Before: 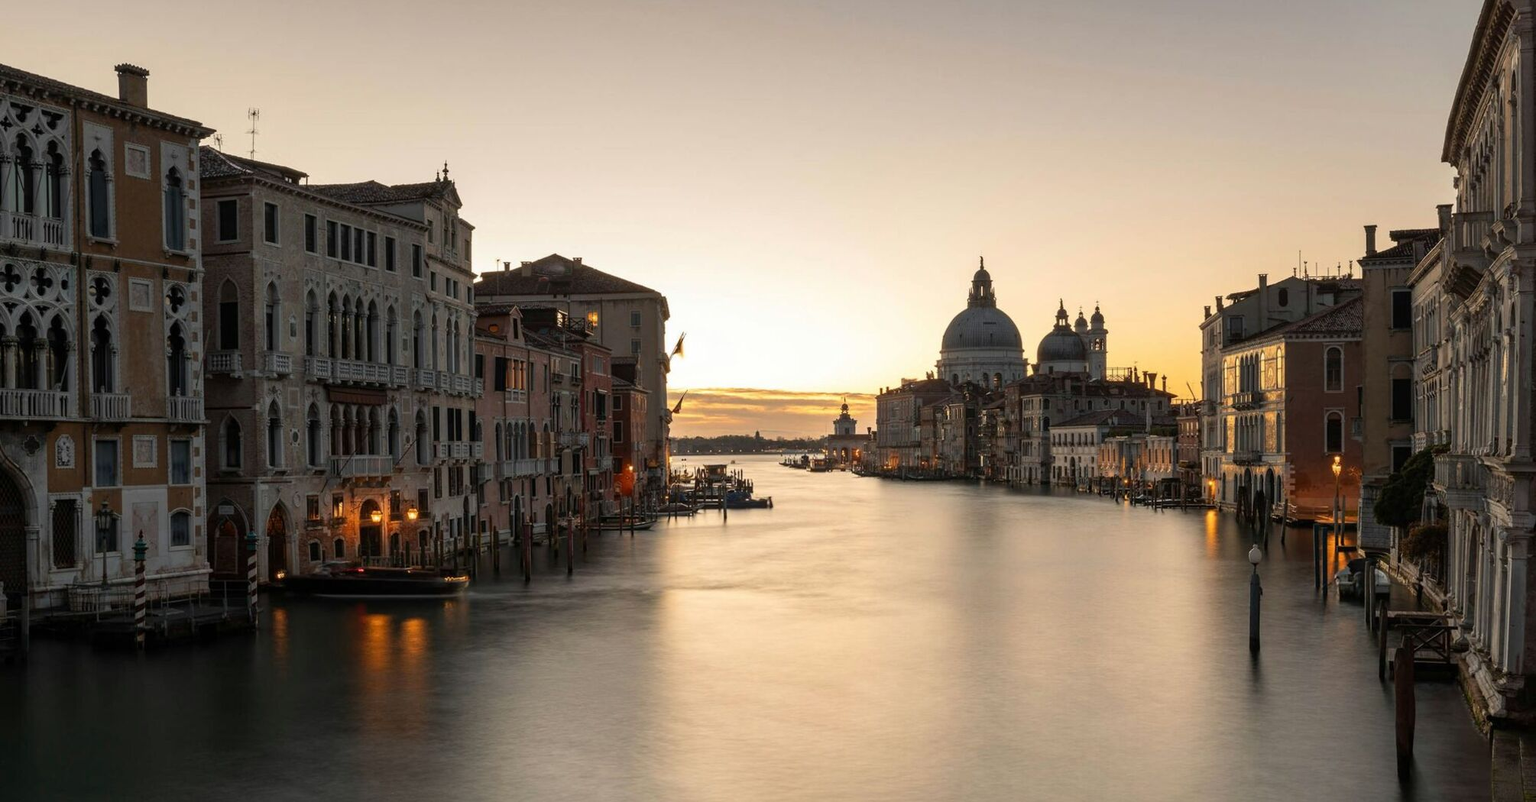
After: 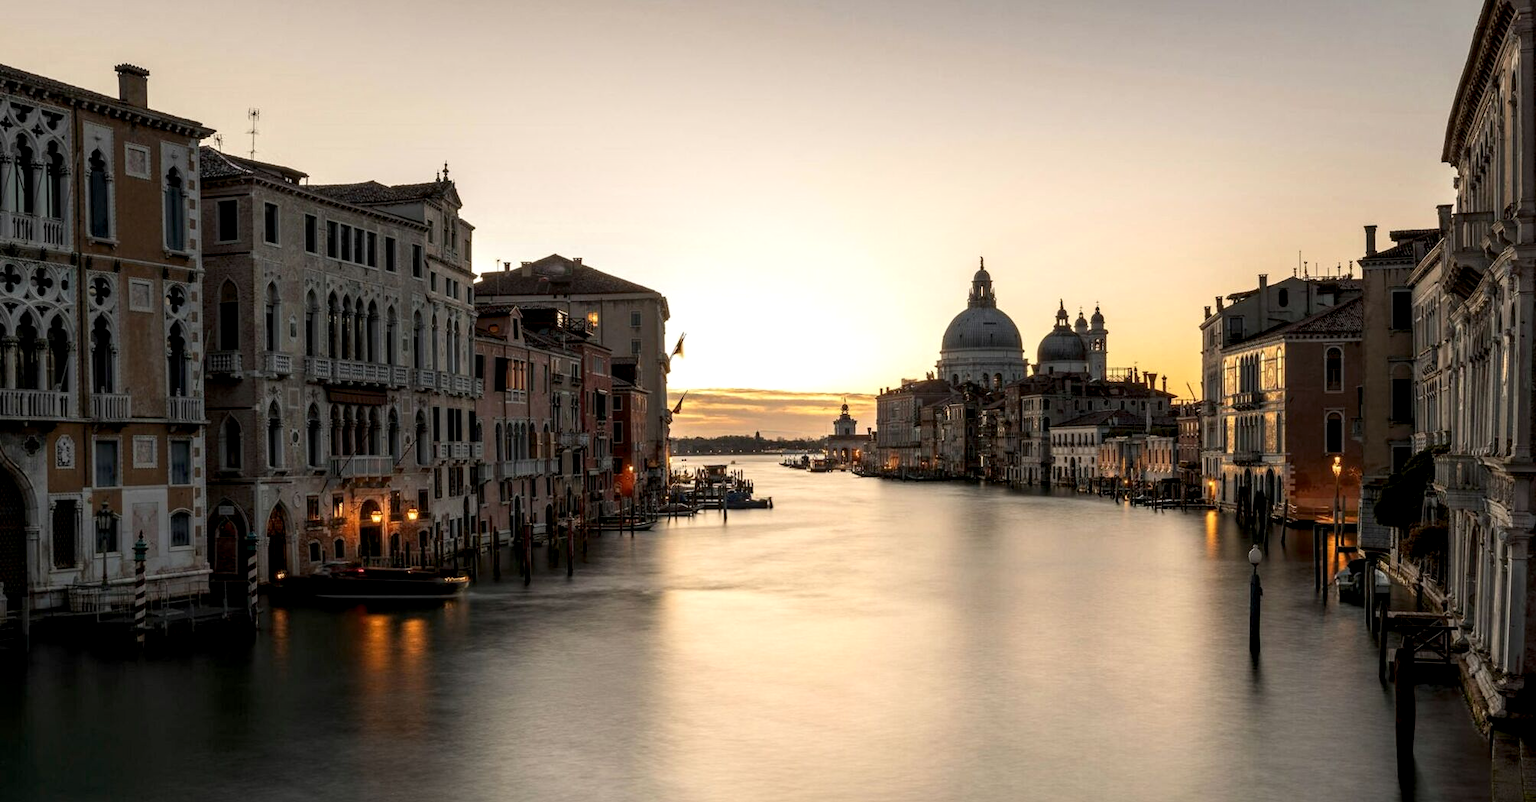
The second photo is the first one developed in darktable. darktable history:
shadows and highlights: shadows -23.16, highlights 46.3, soften with gaussian
local contrast: detail 134%, midtone range 0.746
